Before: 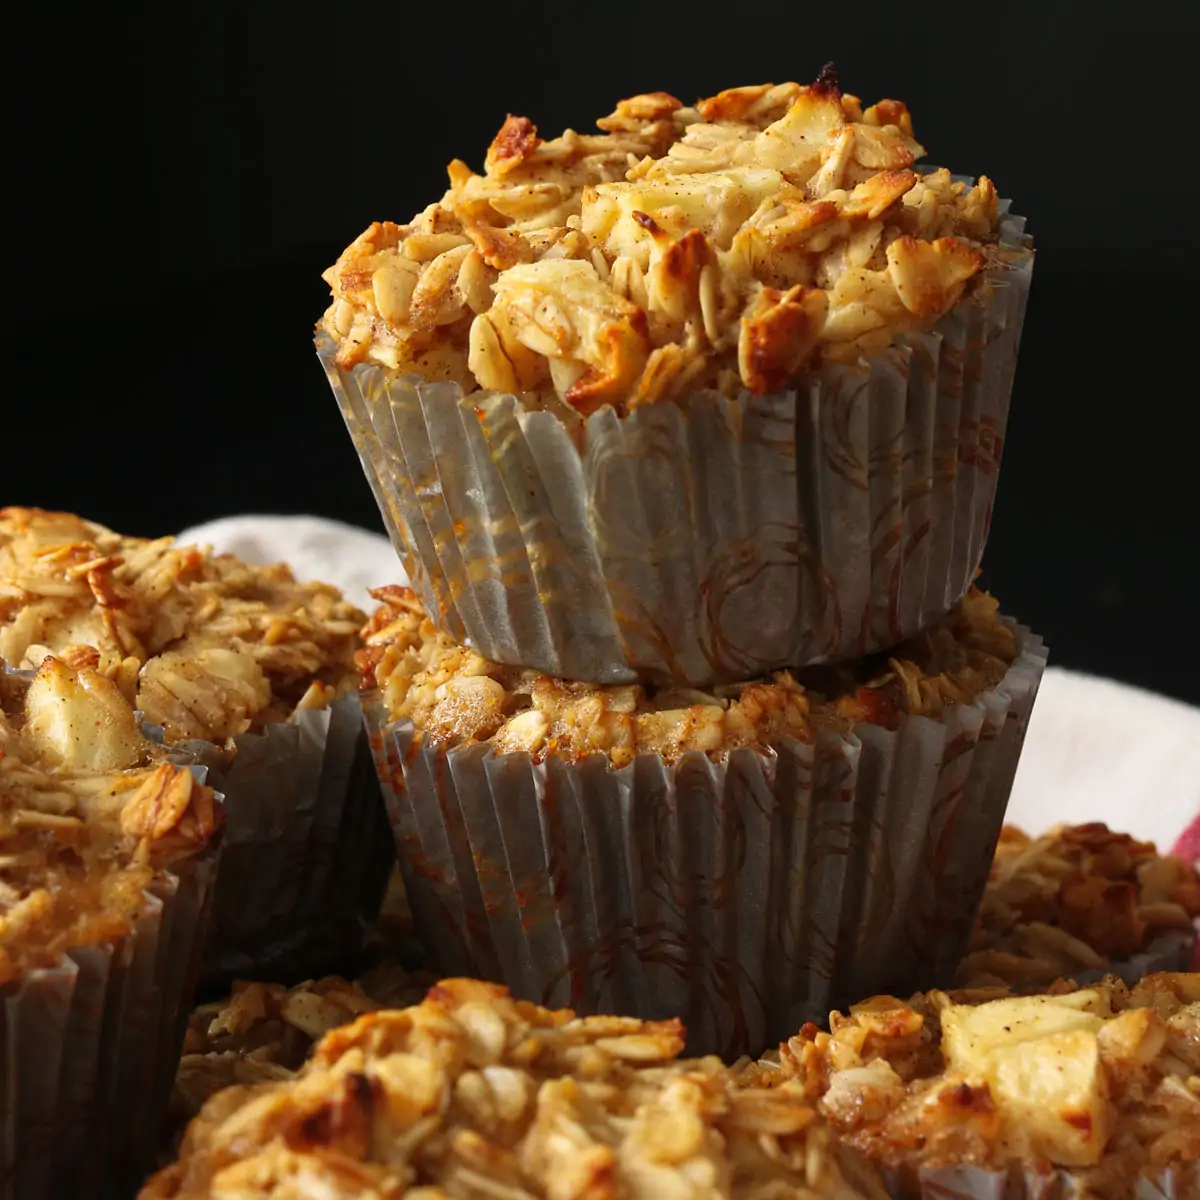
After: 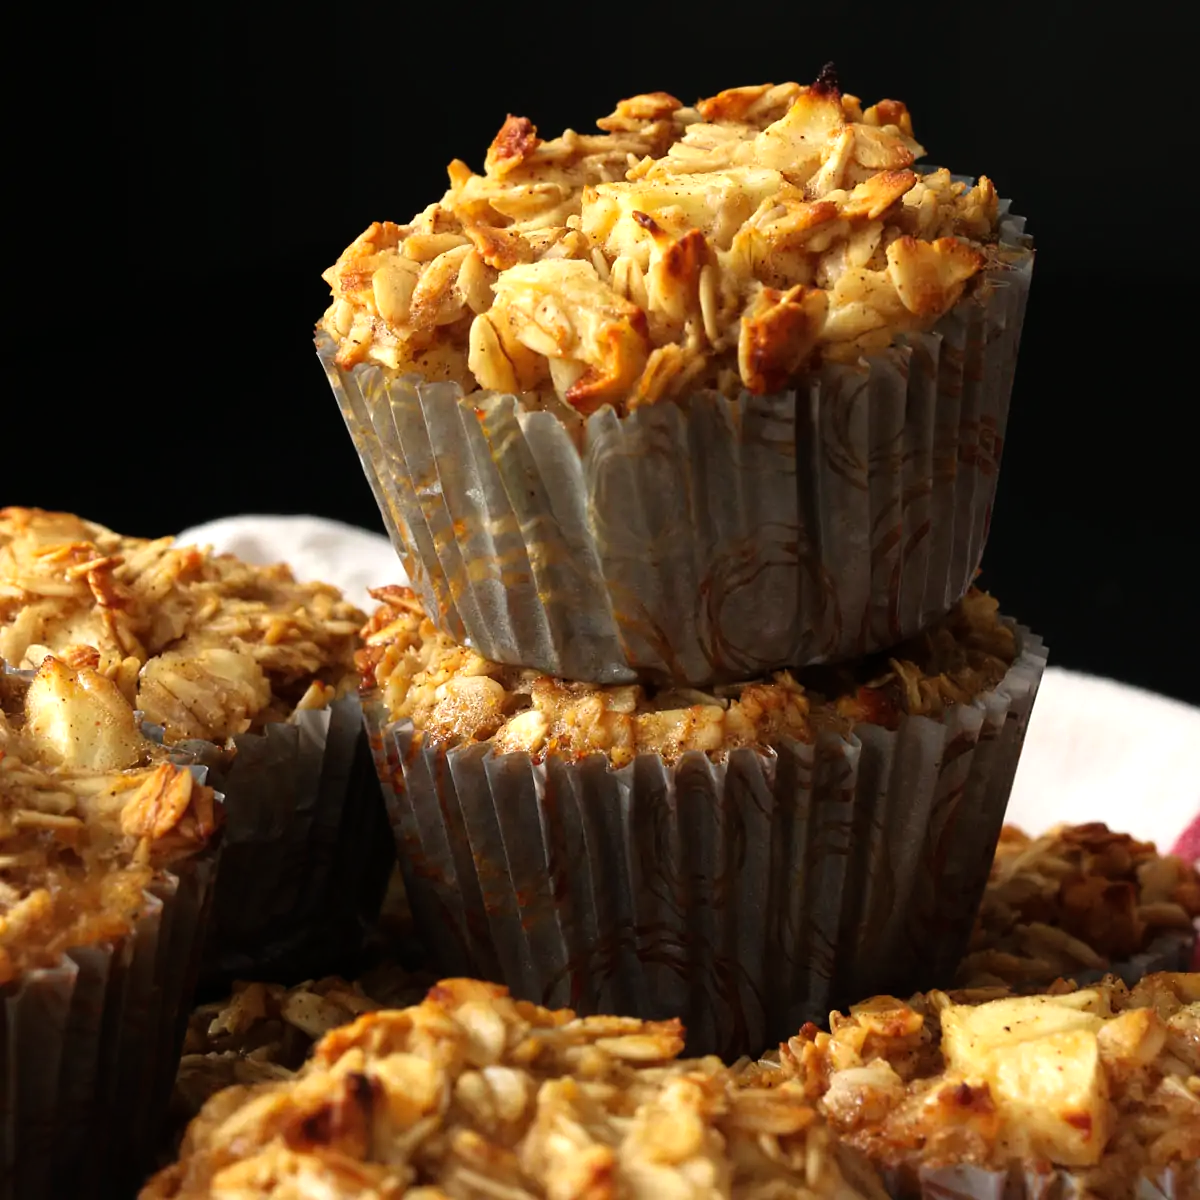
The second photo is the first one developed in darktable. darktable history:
tone equalizer: -8 EV -0.753 EV, -7 EV -0.715 EV, -6 EV -0.622 EV, -5 EV -0.422 EV, -3 EV 0.371 EV, -2 EV 0.6 EV, -1 EV 0.701 EV, +0 EV 0.726 EV
exposure: exposure -0.361 EV, compensate exposure bias true, compensate highlight preservation false
